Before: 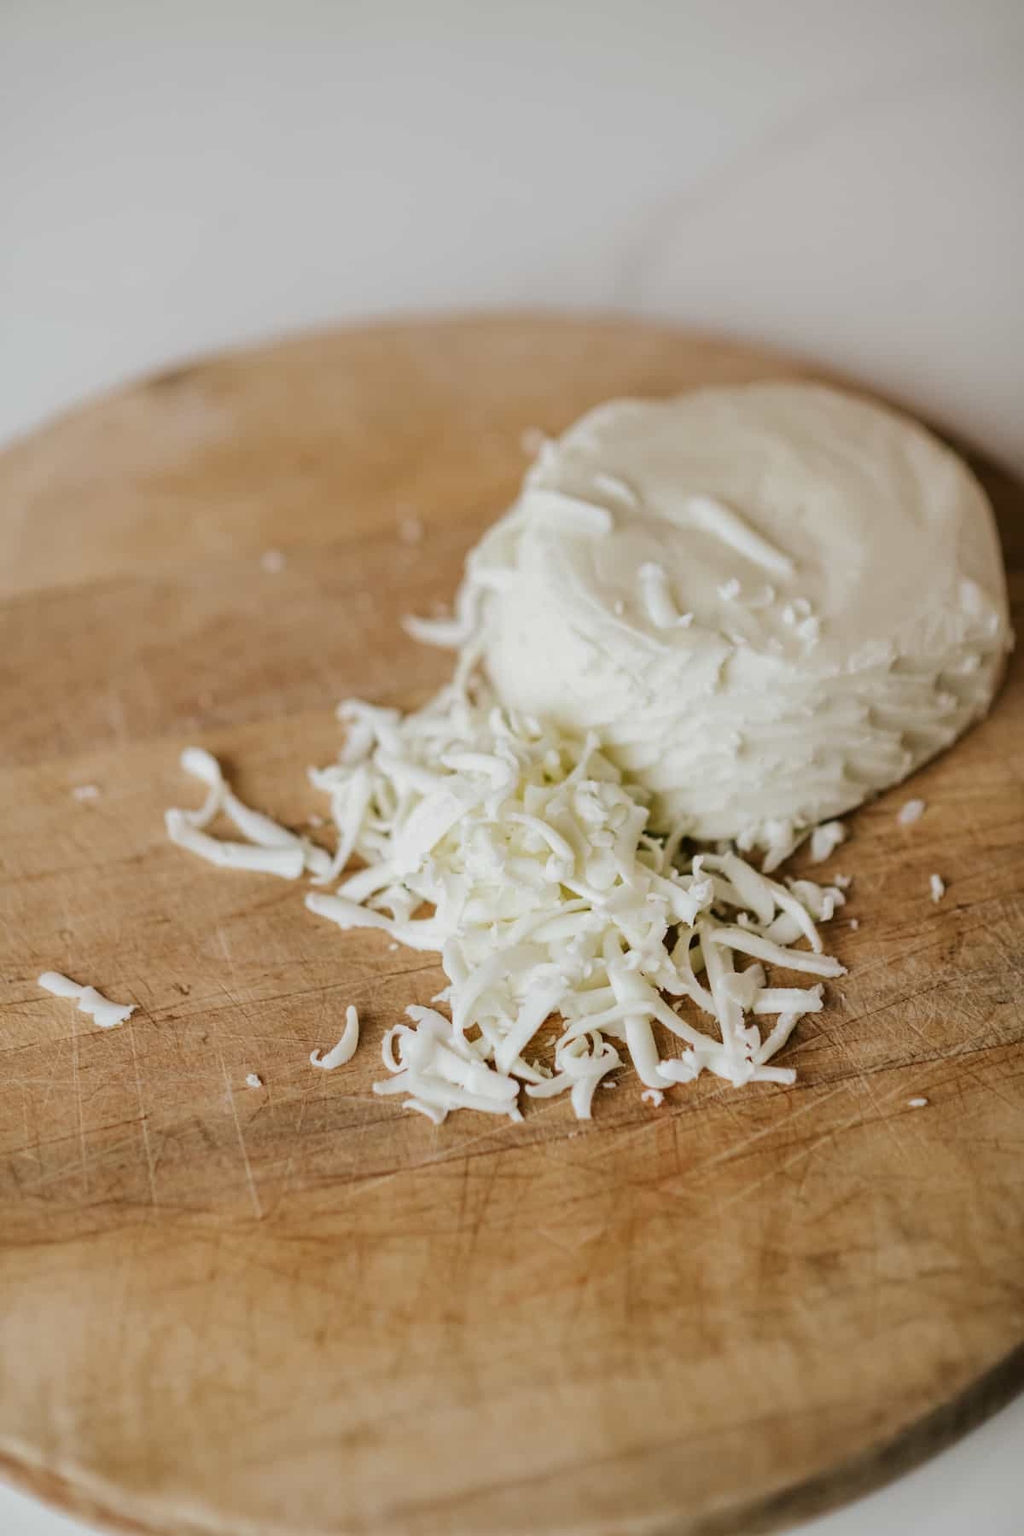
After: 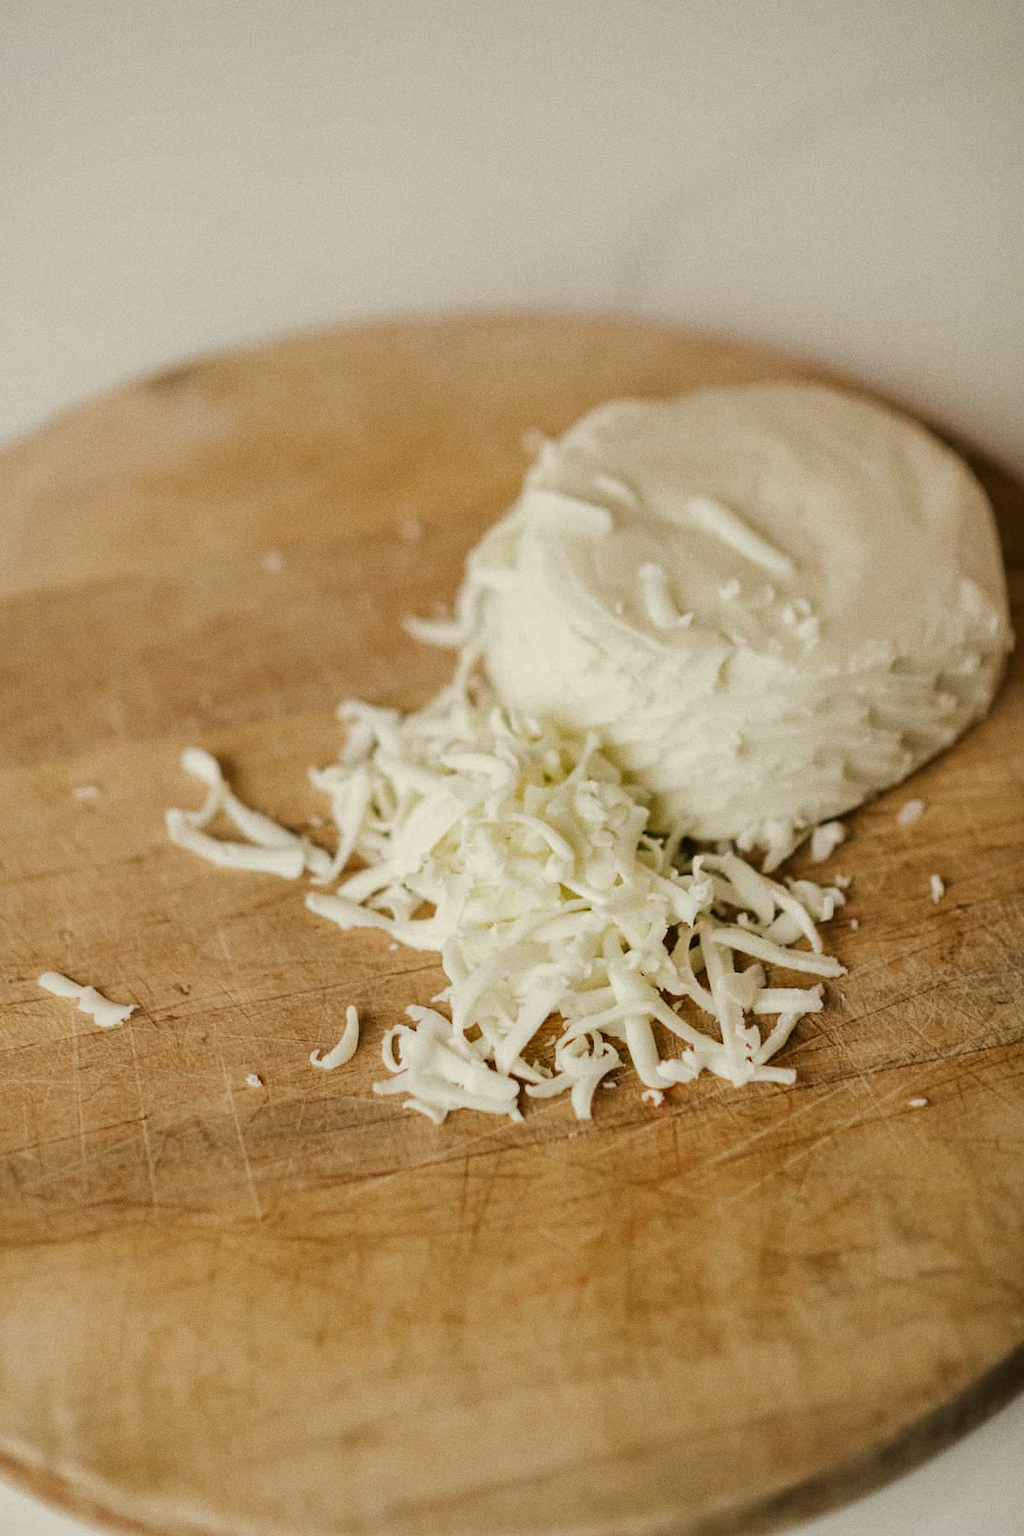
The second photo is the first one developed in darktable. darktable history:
grain: coarseness 0.47 ISO
white balance: red 1.029, blue 0.92
color zones: curves: ch0 [(0.254, 0.492) (0.724, 0.62)]; ch1 [(0.25, 0.528) (0.719, 0.796)]; ch2 [(0, 0.472) (0.25, 0.5) (0.73, 0.184)]
